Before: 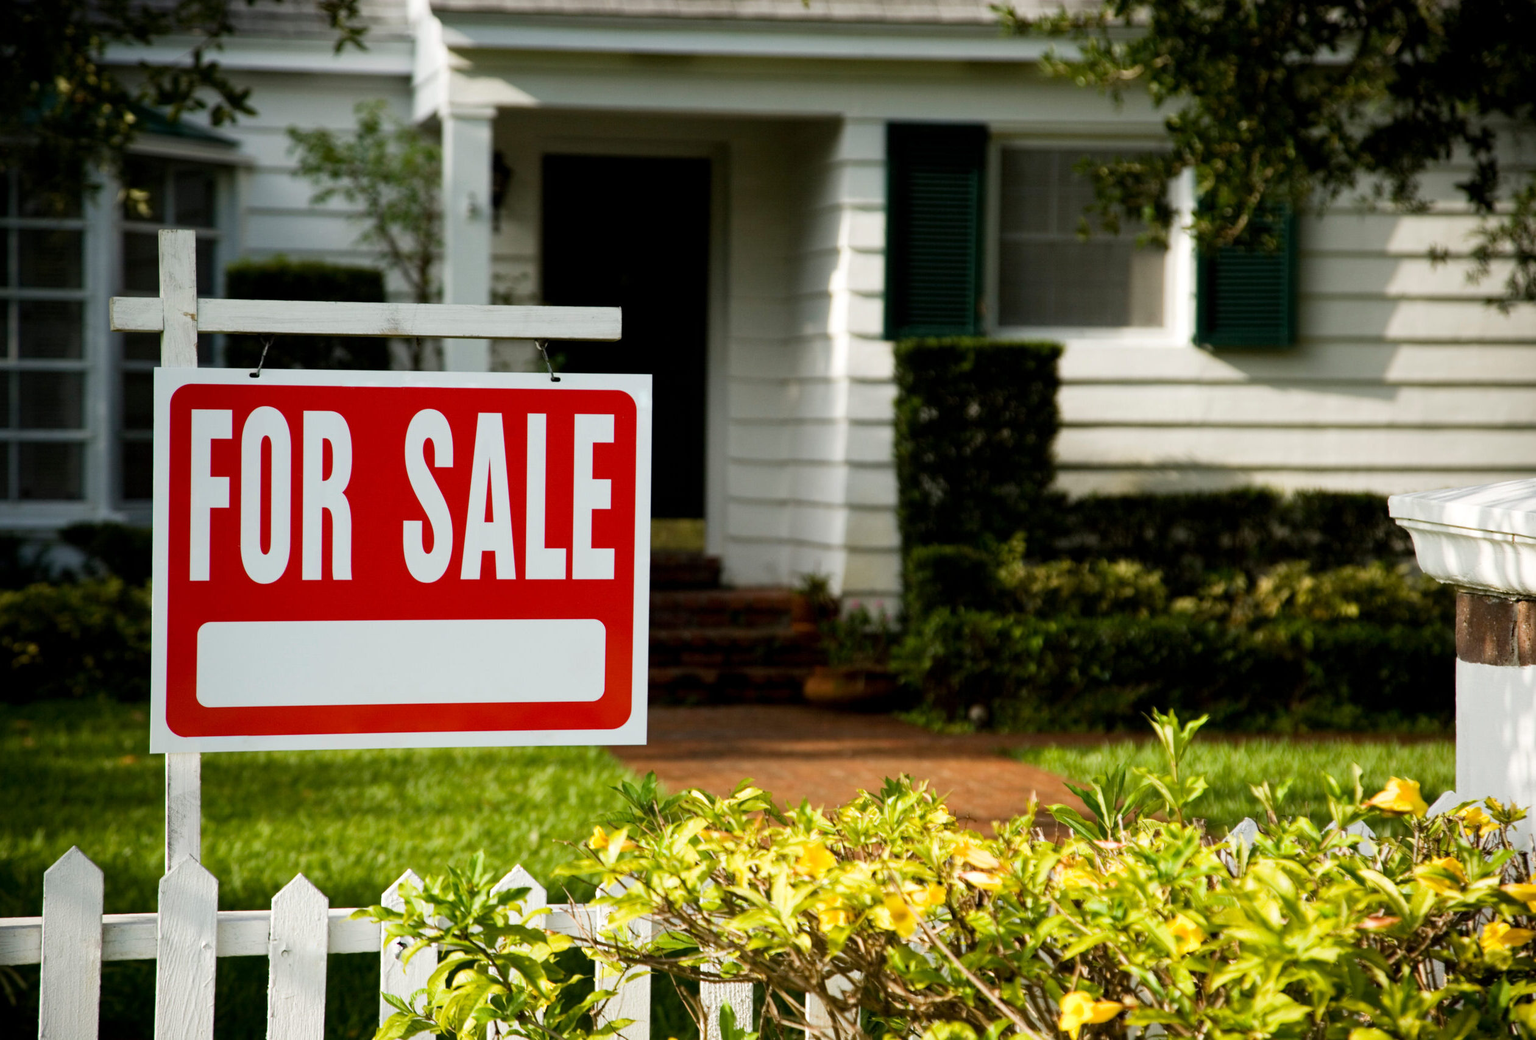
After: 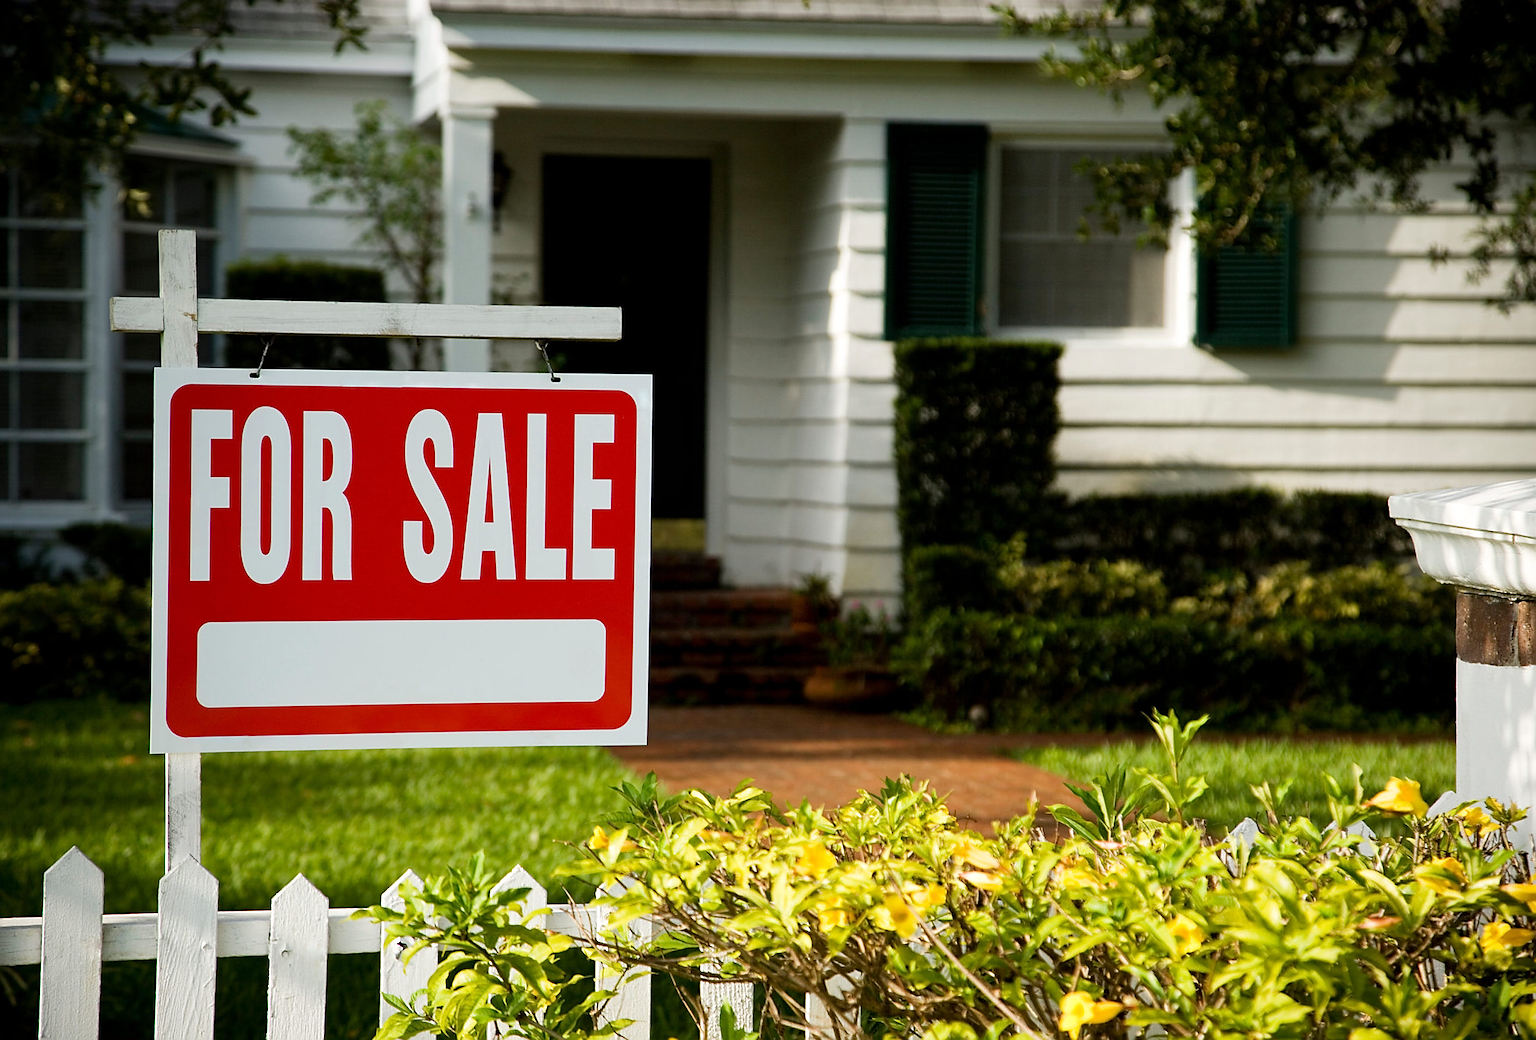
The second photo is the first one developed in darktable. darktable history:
sharpen: radius 1.417, amount 1.24, threshold 0.804
